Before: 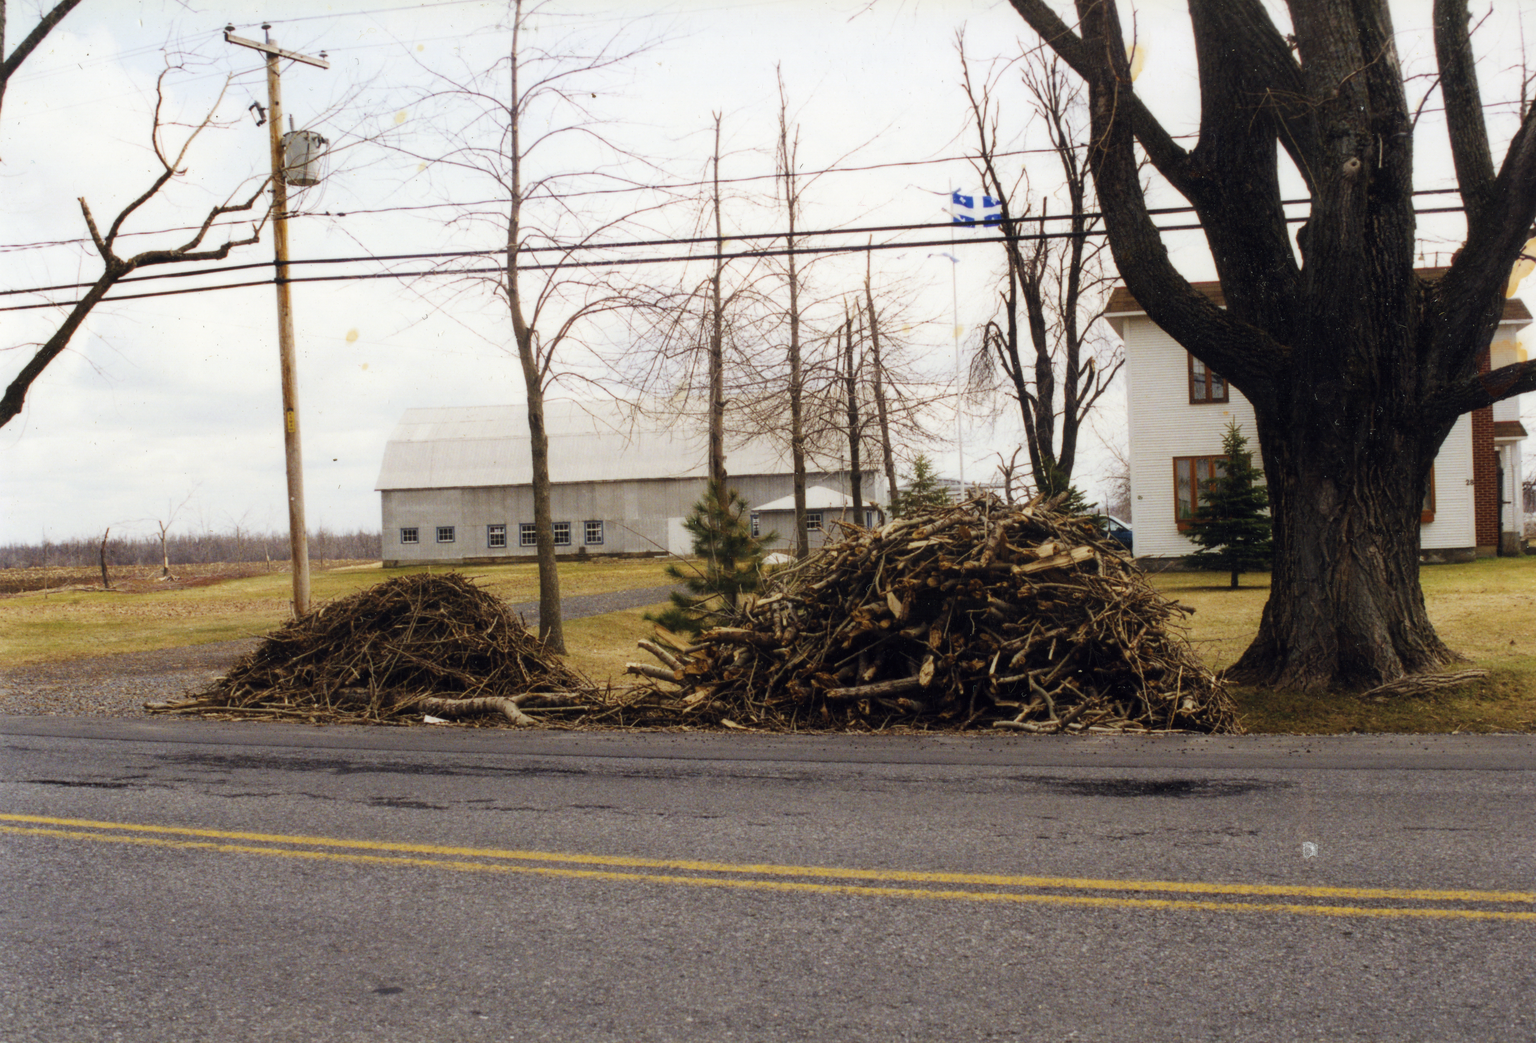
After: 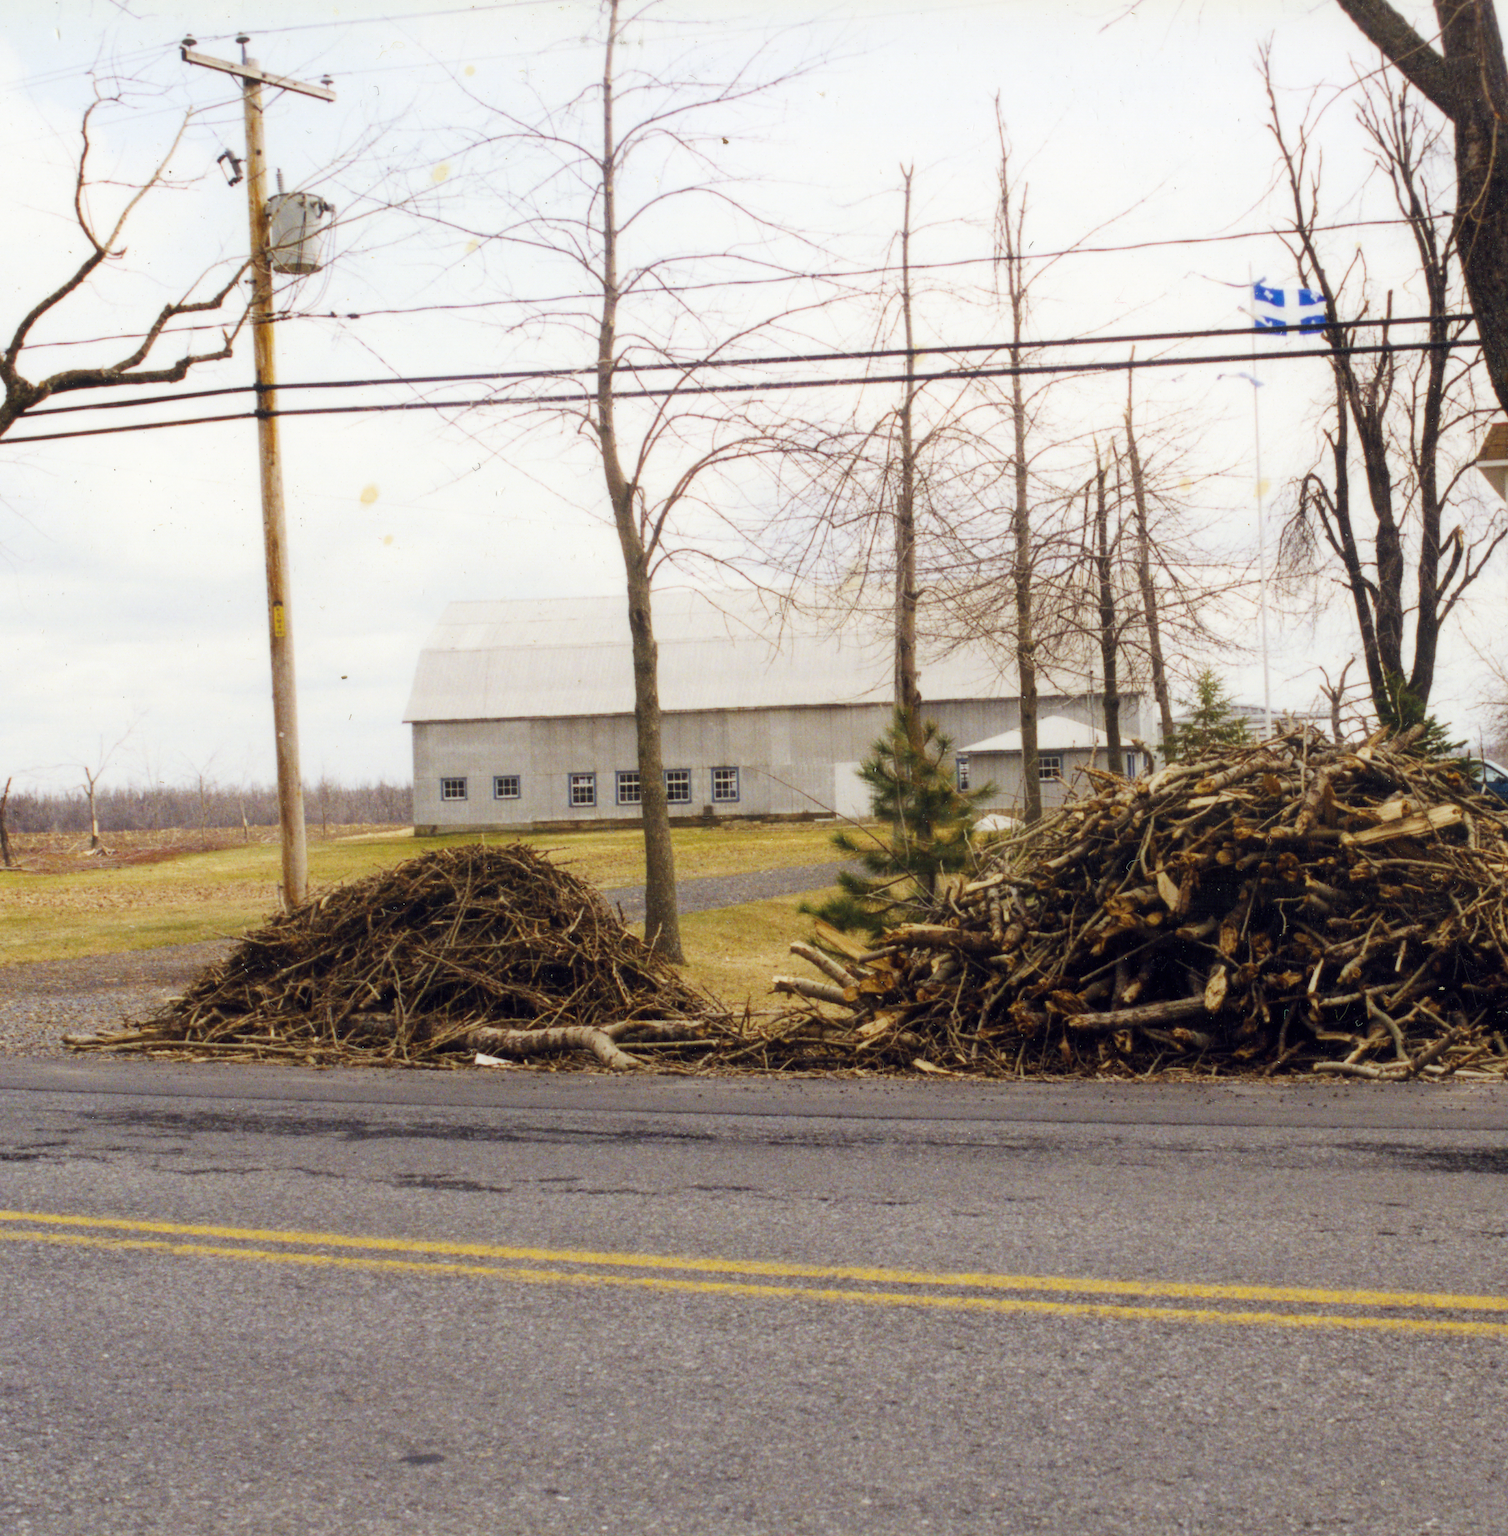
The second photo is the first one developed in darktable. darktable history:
crop and rotate: left 6.617%, right 26.717%
contrast brightness saturation: contrast 0.04, saturation 0.16
white balance: emerald 1
